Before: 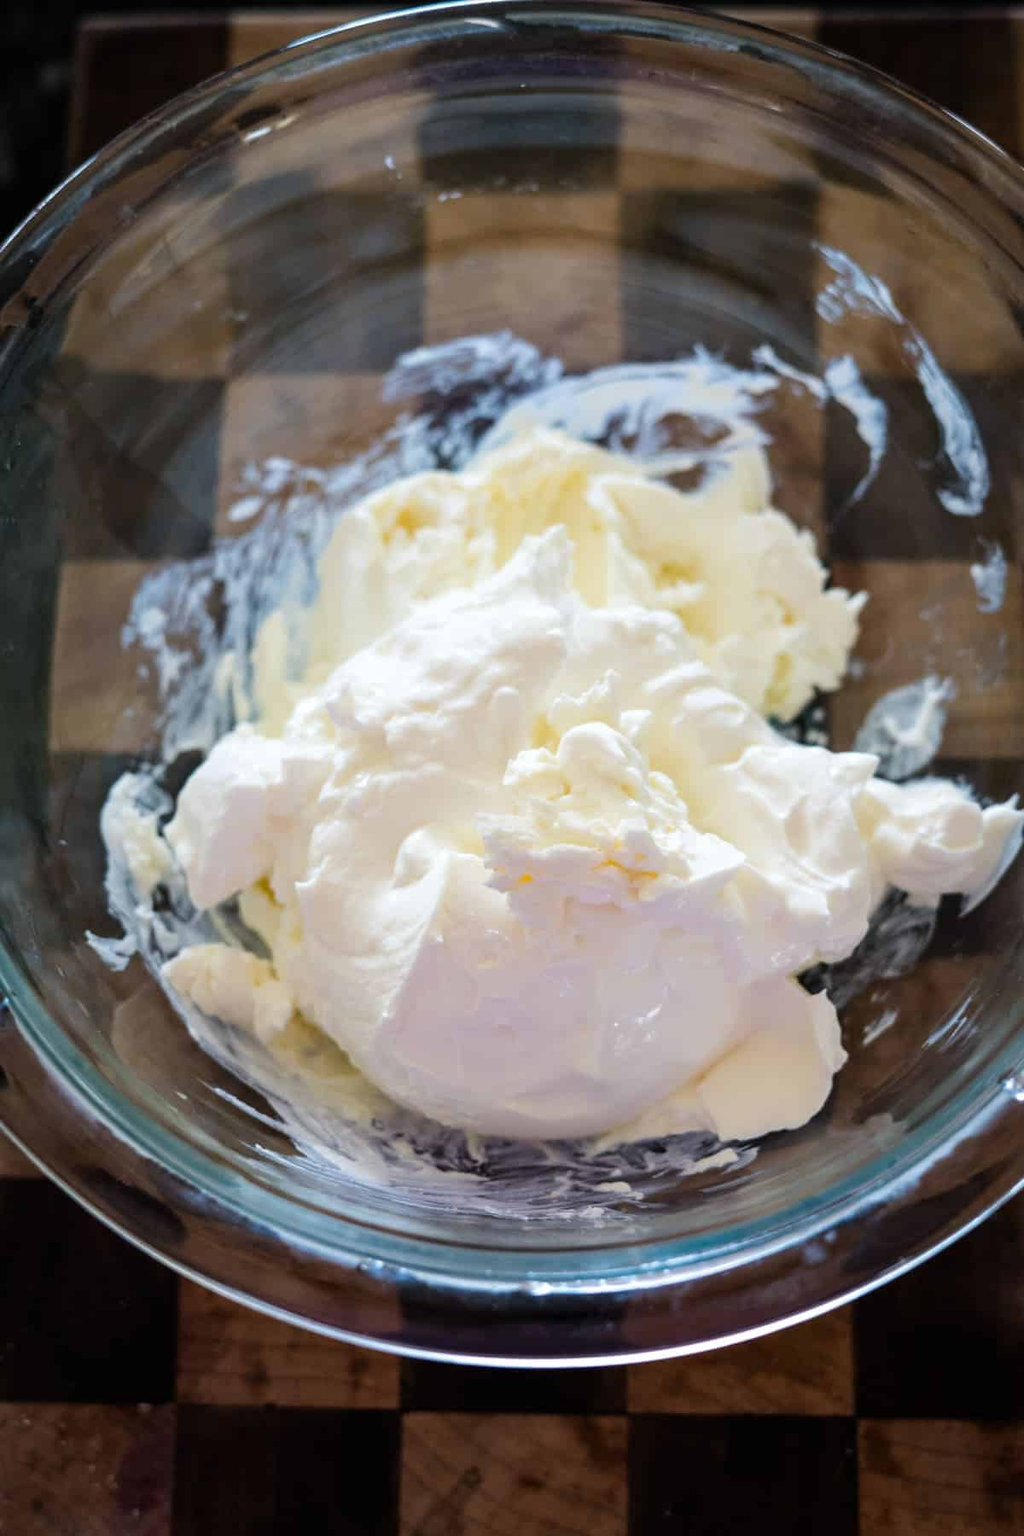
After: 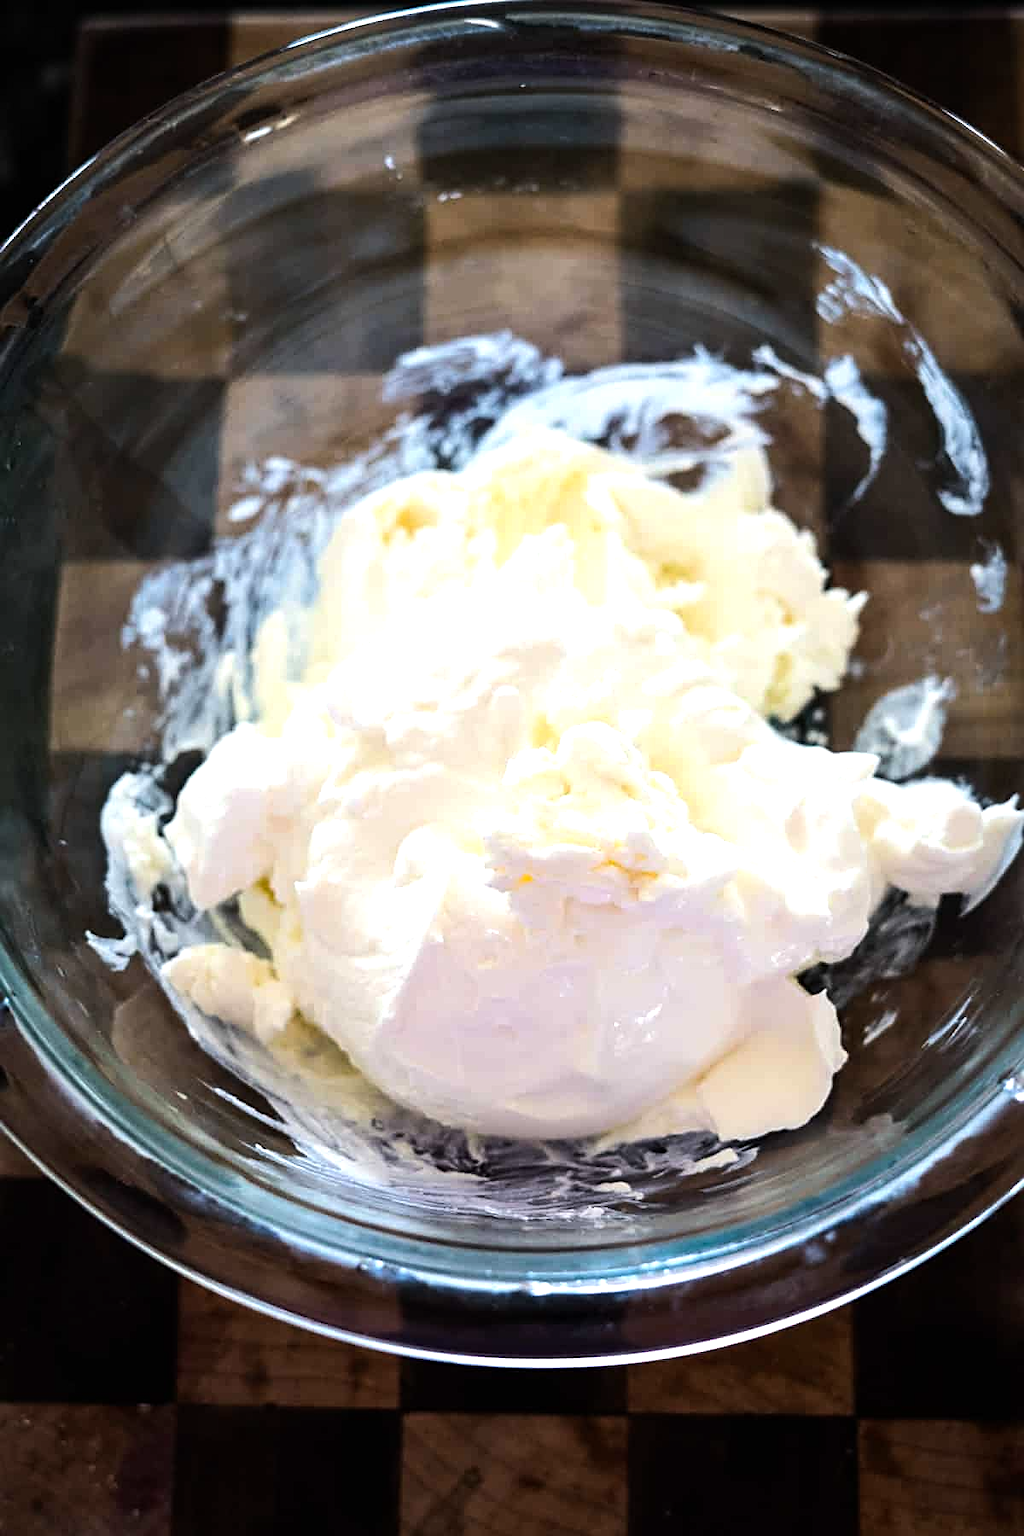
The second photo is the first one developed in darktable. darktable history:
tone equalizer: -8 EV -0.734 EV, -7 EV -0.716 EV, -6 EV -0.57 EV, -5 EV -0.406 EV, -3 EV 0.379 EV, -2 EV 0.6 EV, -1 EV 0.677 EV, +0 EV 0.746 EV, edges refinement/feathering 500, mask exposure compensation -1.57 EV, preserve details no
exposure: compensate exposure bias true, compensate highlight preservation false
sharpen: on, module defaults
